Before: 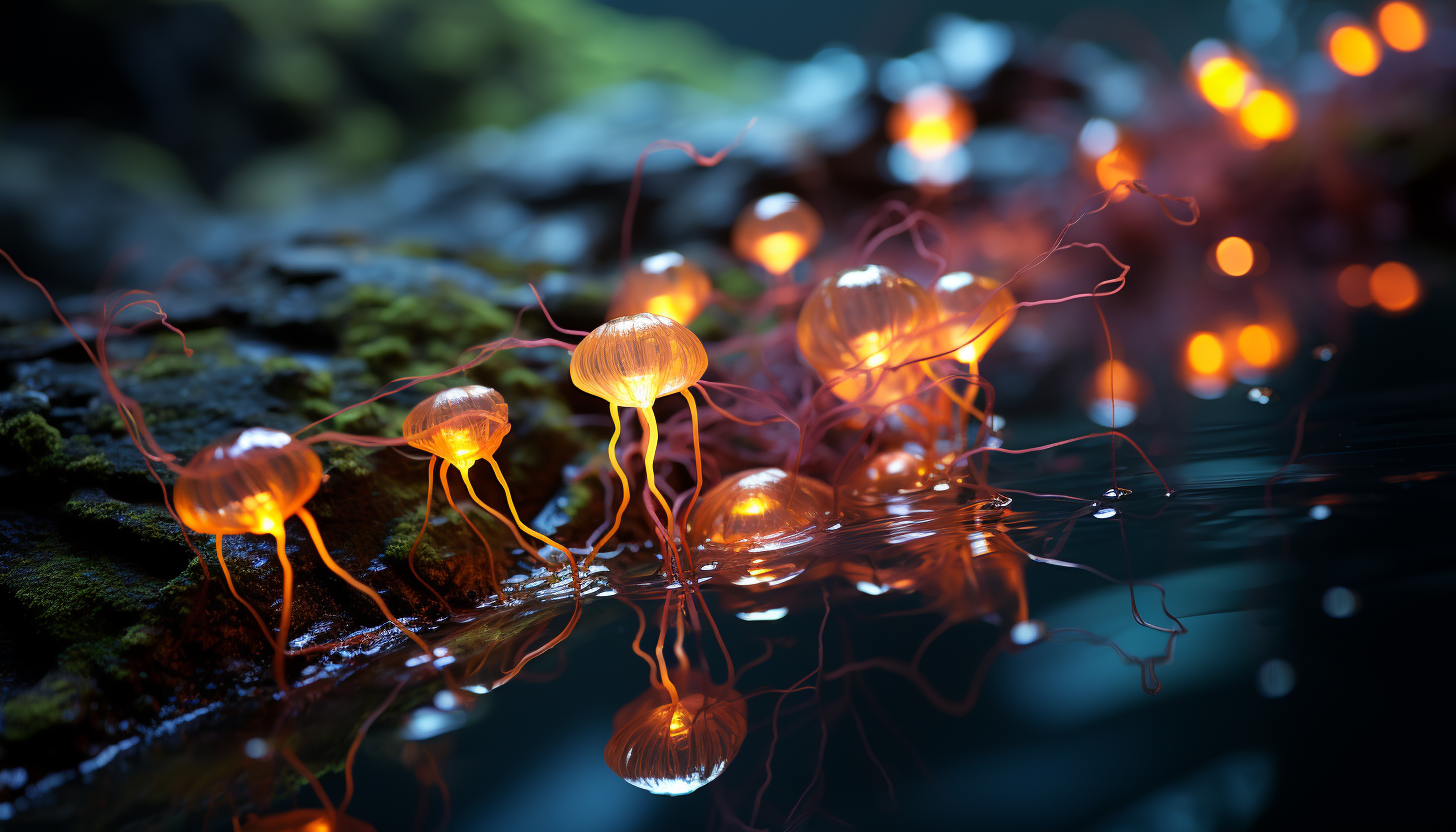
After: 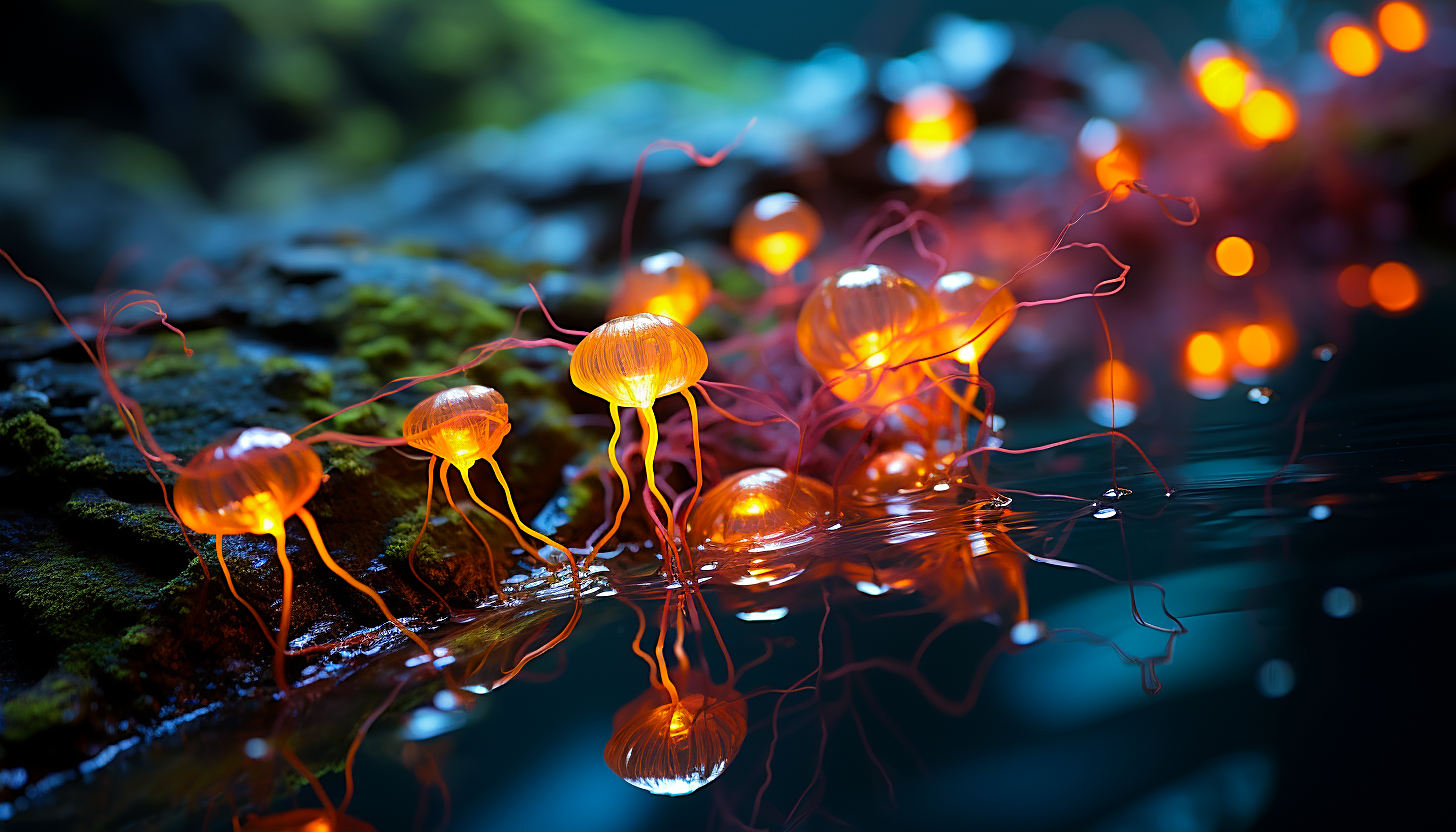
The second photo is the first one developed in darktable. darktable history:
base curve: curves: ch0 [(0, 0) (0.235, 0.266) (0.503, 0.496) (0.786, 0.72) (1, 1)]
color balance rgb: perceptual saturation grading › global saturation 30.523%, perceptual brilliance grading › global brilliance 2.672%, perceptual brilliance grading › highlights -2.465%, perceptual brilliance grading › shadows 2.514%
velvia: strength 10.37%
sharpen: on, module defaults
